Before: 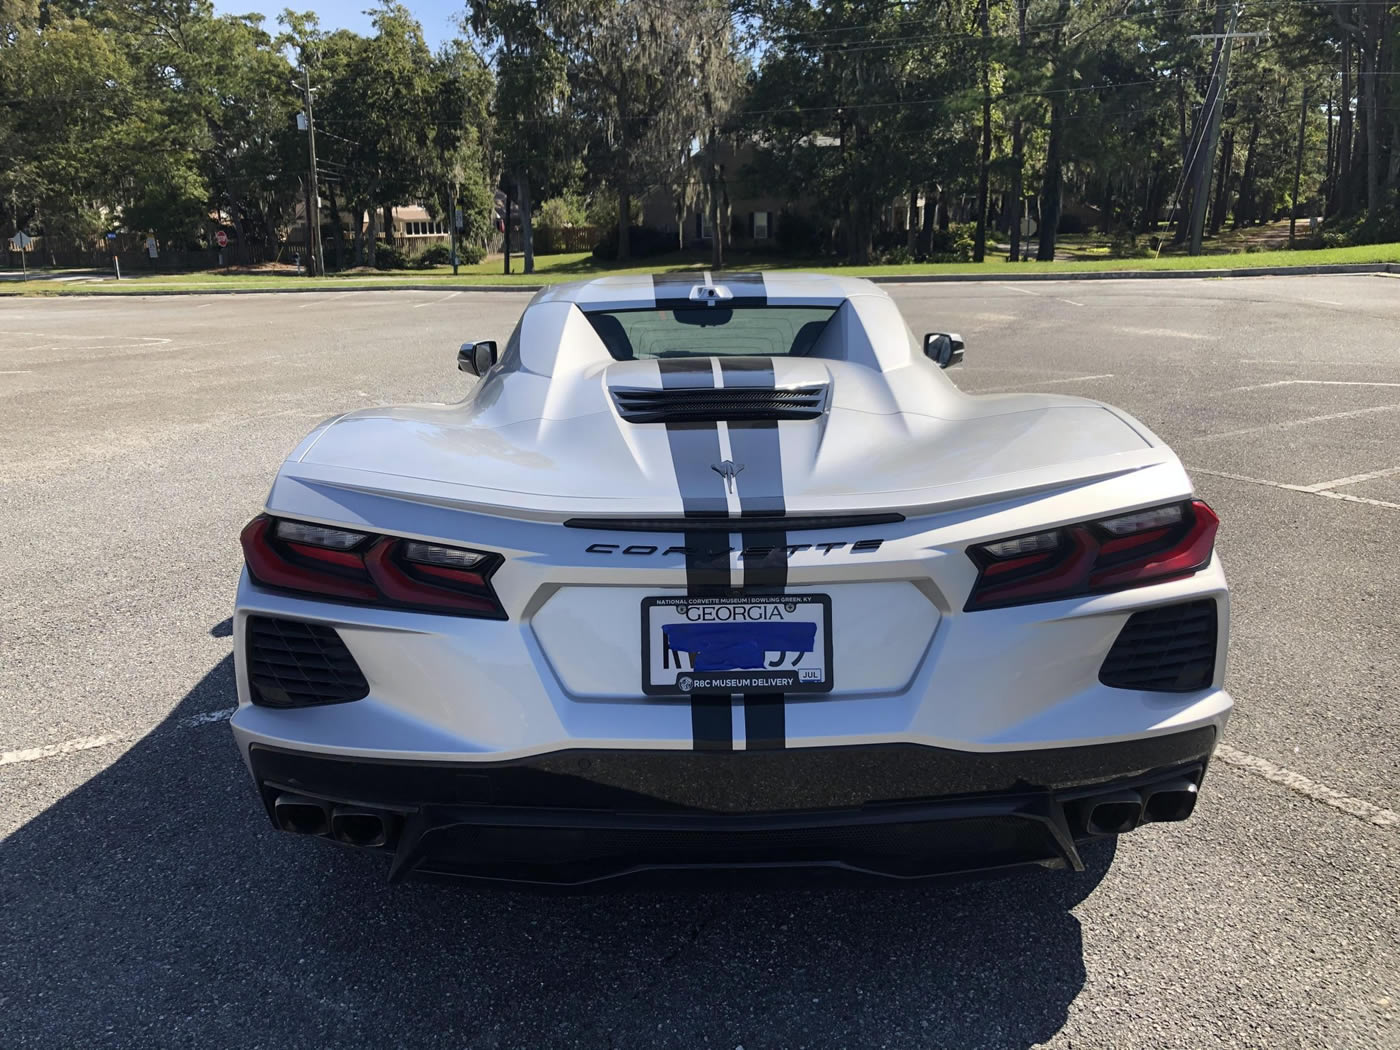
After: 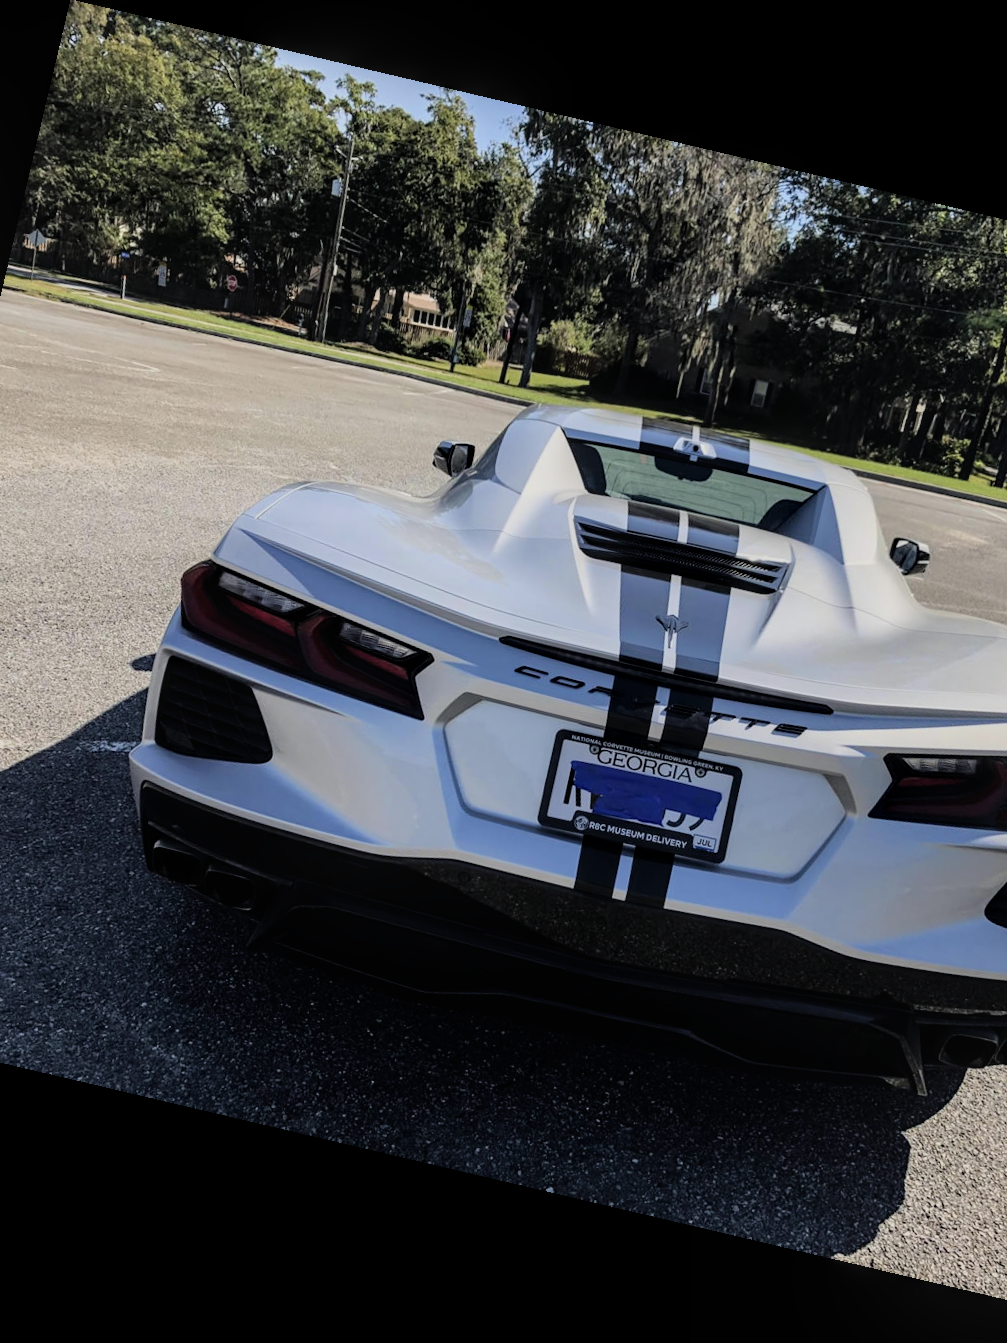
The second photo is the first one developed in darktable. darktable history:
crop: left 10.644%, right 26.528%
filmic rgb: black relative exposure -7.75 EV, white relative exposure 4.4 EV, threshold 3 EV, hardness 3.76, latitude 50%, contrast 1.1, color science v5 (2021), contrast in shadows safe, contrast in highlights safe, enable highlight reconstruction true
local contrast: on, module defaults
rotate and perspective: rotation 13.27°, automatic cropping off
